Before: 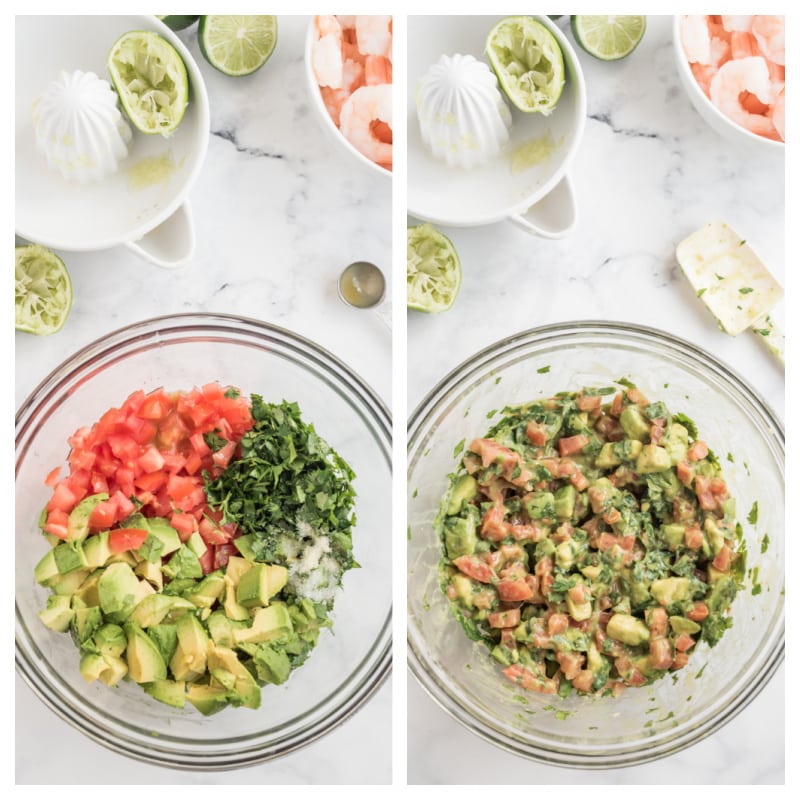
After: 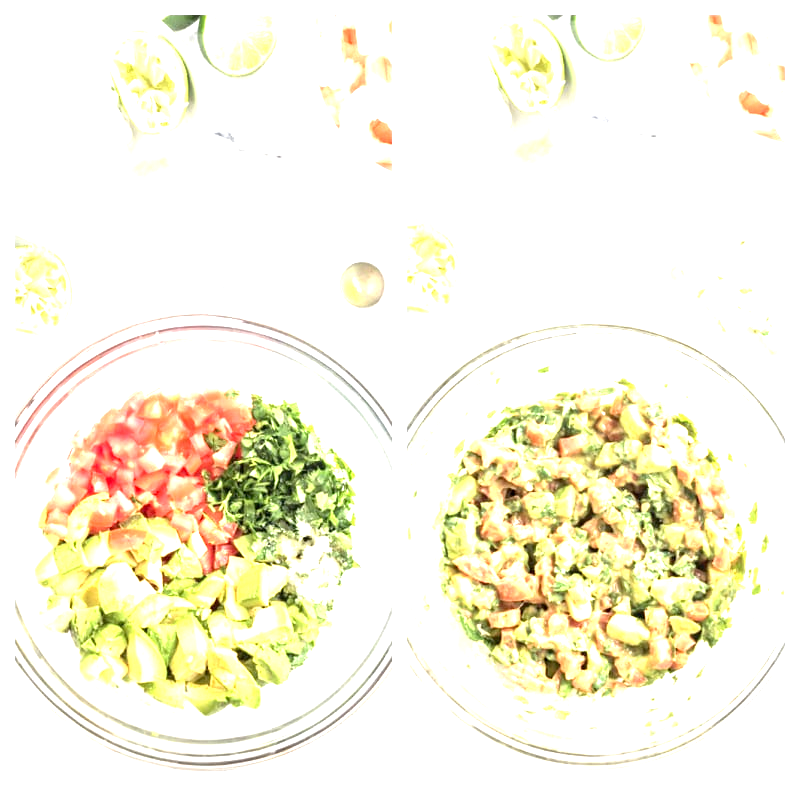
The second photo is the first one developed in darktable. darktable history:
exposure: black level correction 0.001, exposure 1.85 EV, compensate highlight preservation false
